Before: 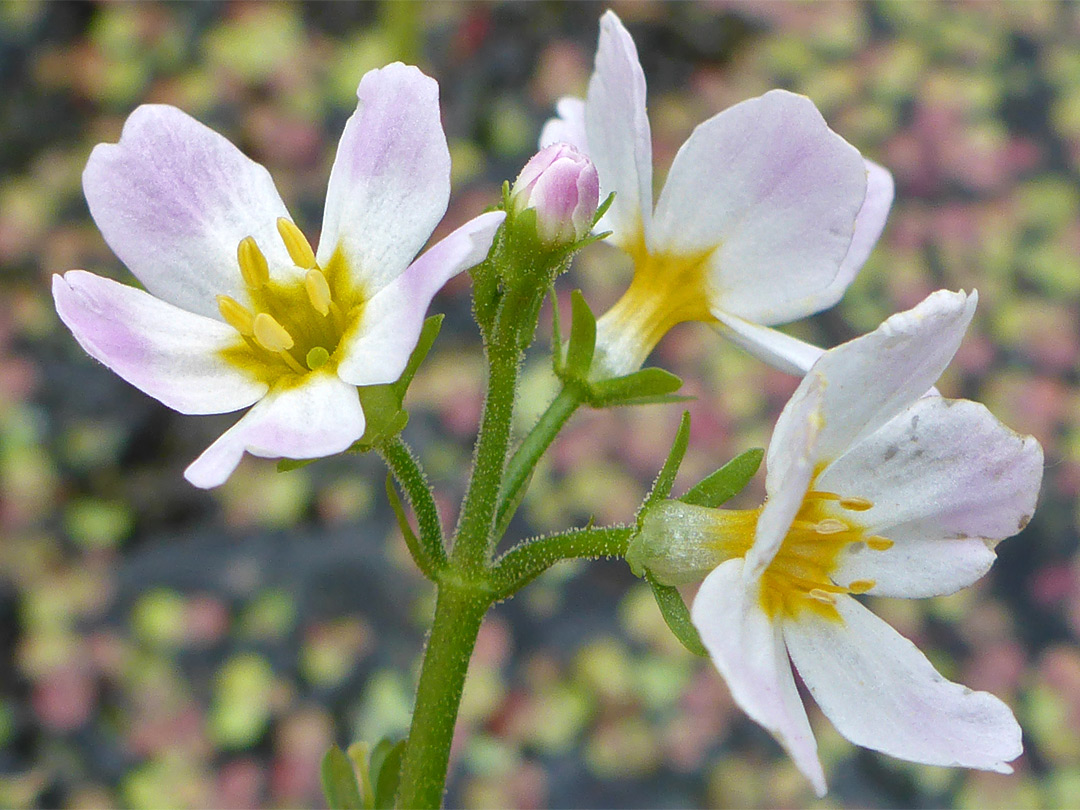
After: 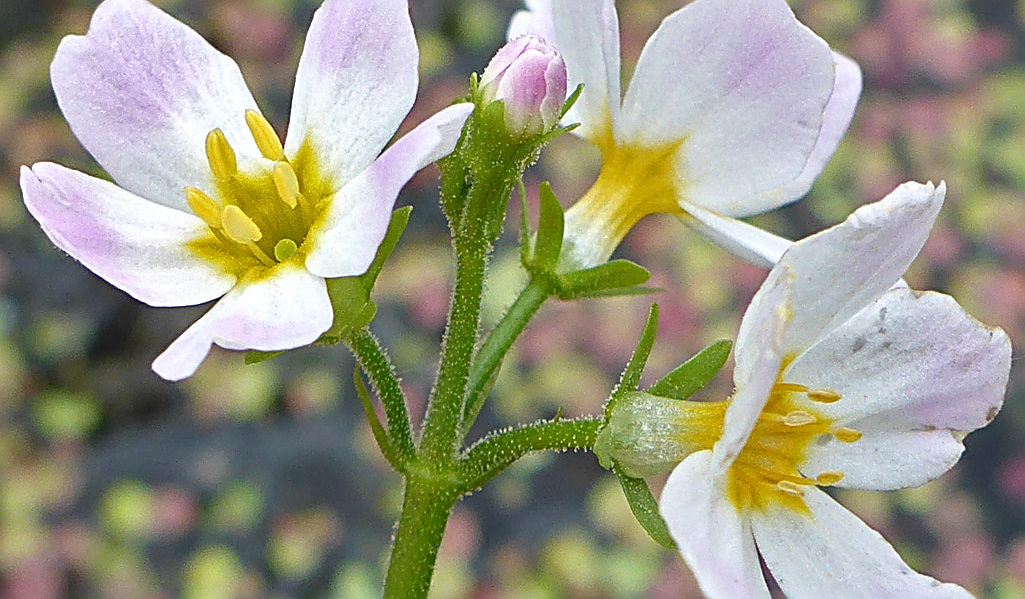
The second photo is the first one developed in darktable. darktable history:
sharpen: radius 3.049, amount 0.761
crop and rotate: left 3.009%, top 13.365%, right 2.048%, bottom 12.672%
exposure: exposure 0.082 EV, compensate highlight preservation false
